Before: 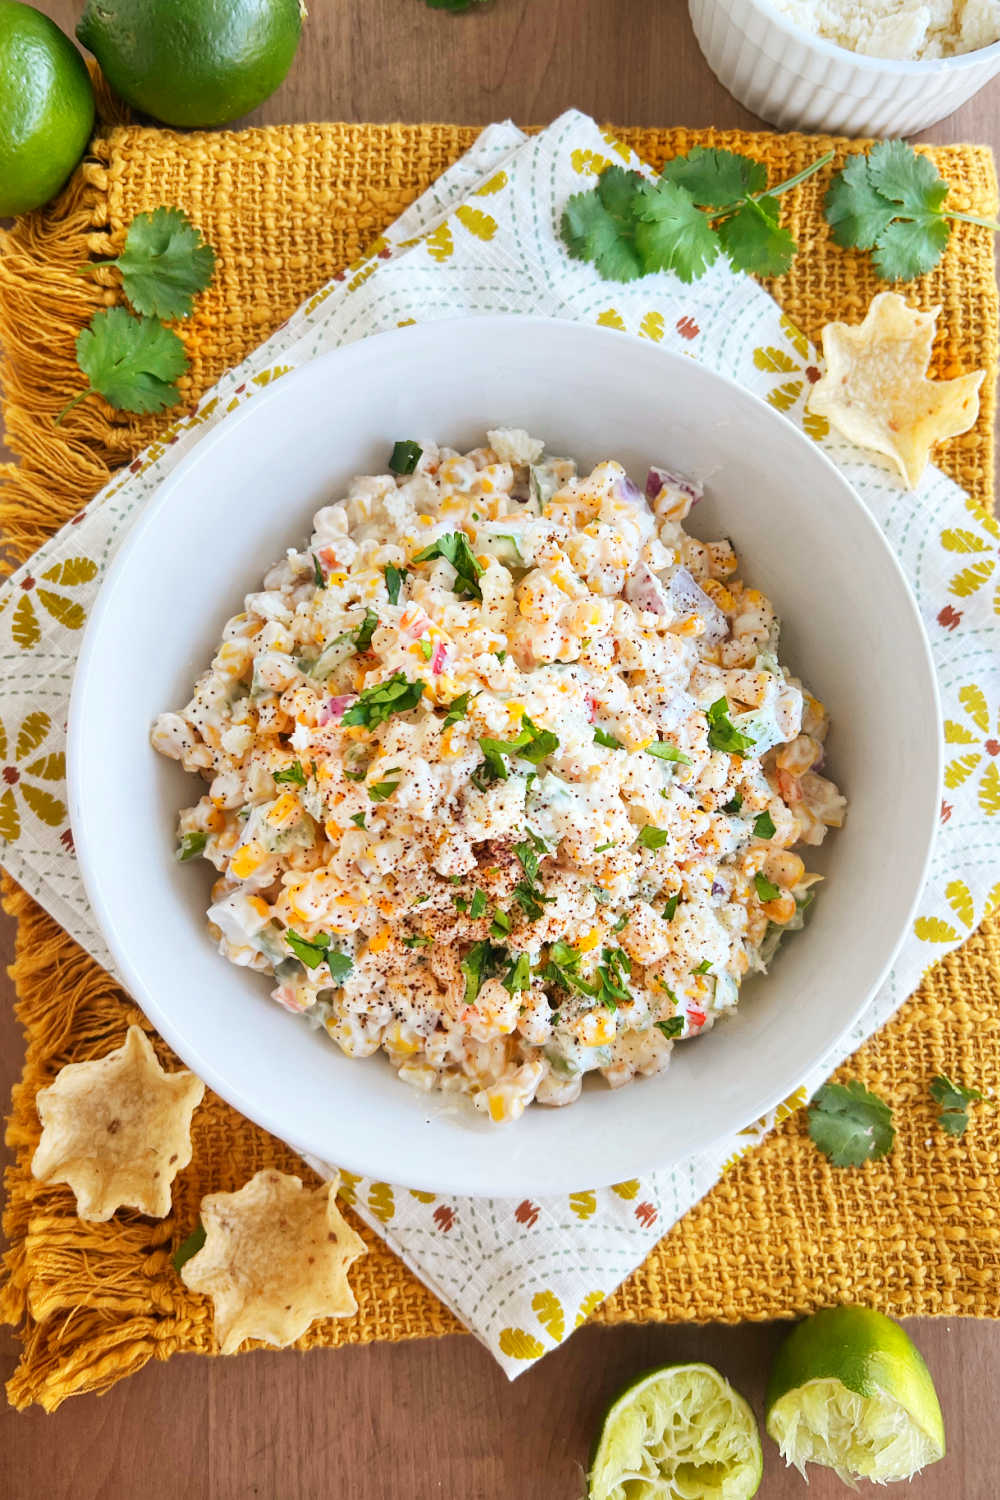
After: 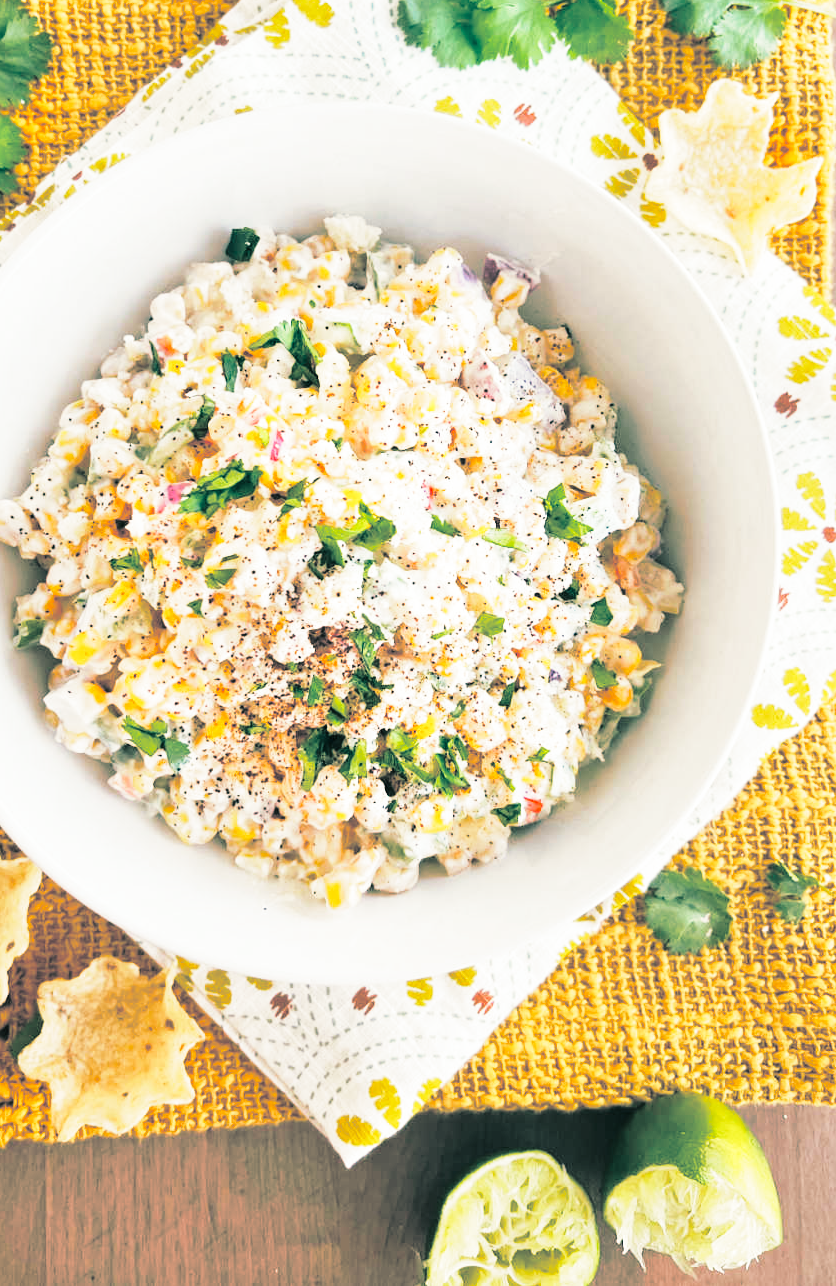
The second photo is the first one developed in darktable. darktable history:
base curve: curves: ch0 [(0, 0) (0.028, 0.03) (0.121, 0.232) (0.46, 0.748) (0.859, 0.968) (1, 1)], preserve colors none
split-toning: shadows › hue 186.43°, highlights › hue 49.29°, compress 30.29%
crop: left 16.315%, top 14.246%
